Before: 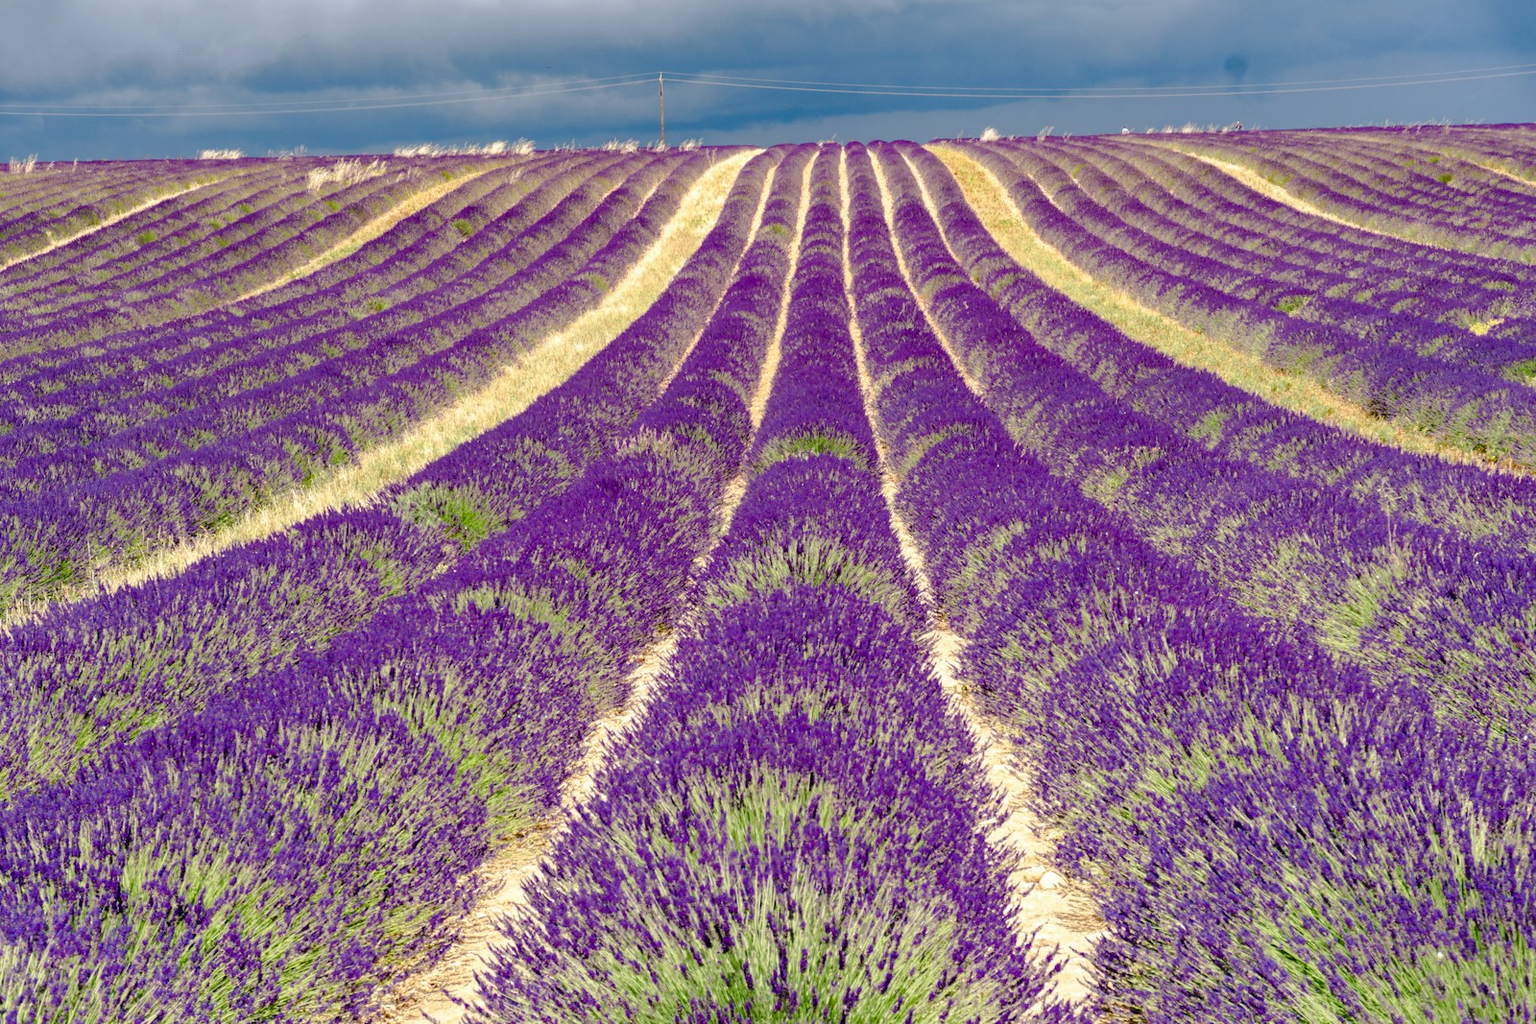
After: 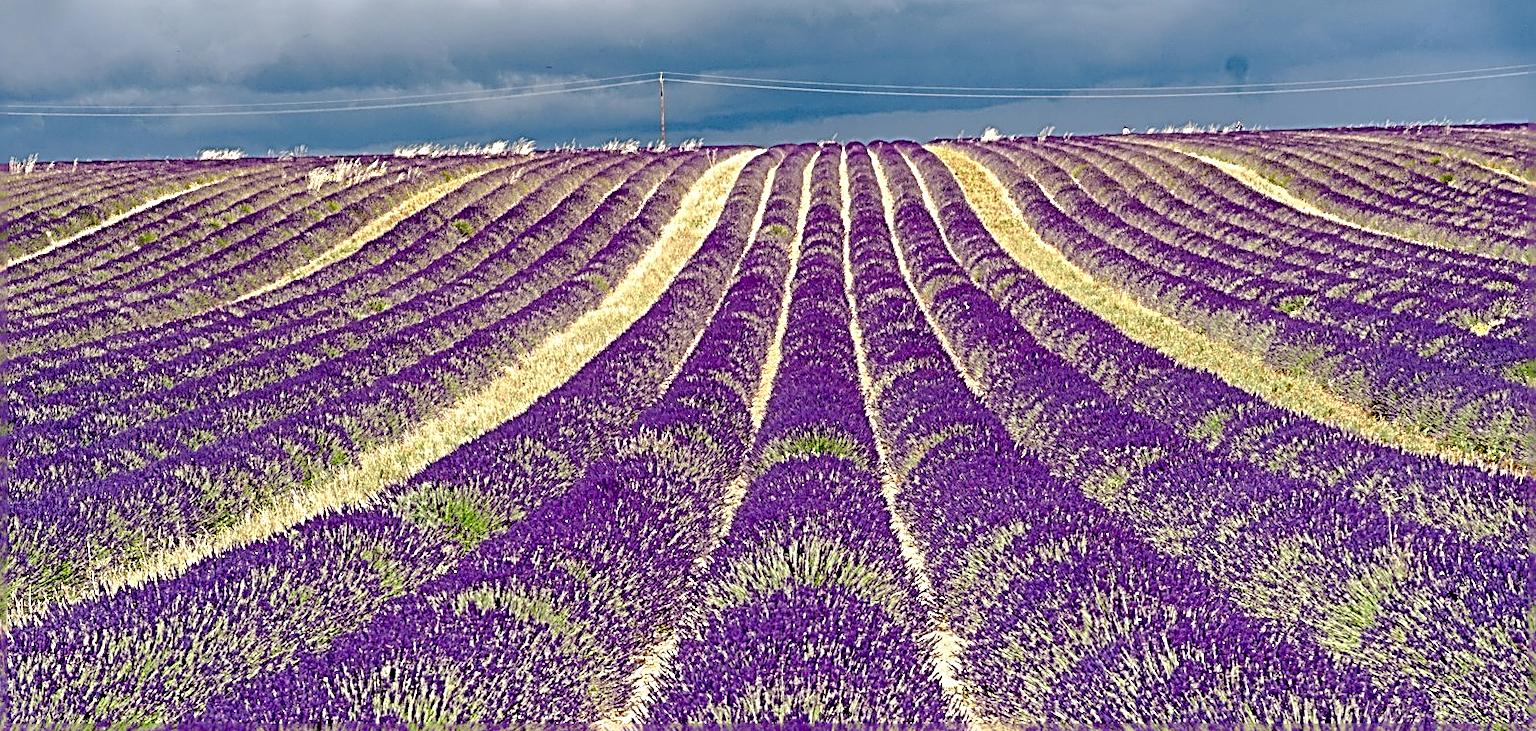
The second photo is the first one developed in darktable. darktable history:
crop: bottom 28.576%
local contrast: highlights 100%, shadows 100%, detail 120%, midtone range 0.2
sharpen: radius 3.158, amount 1.731
